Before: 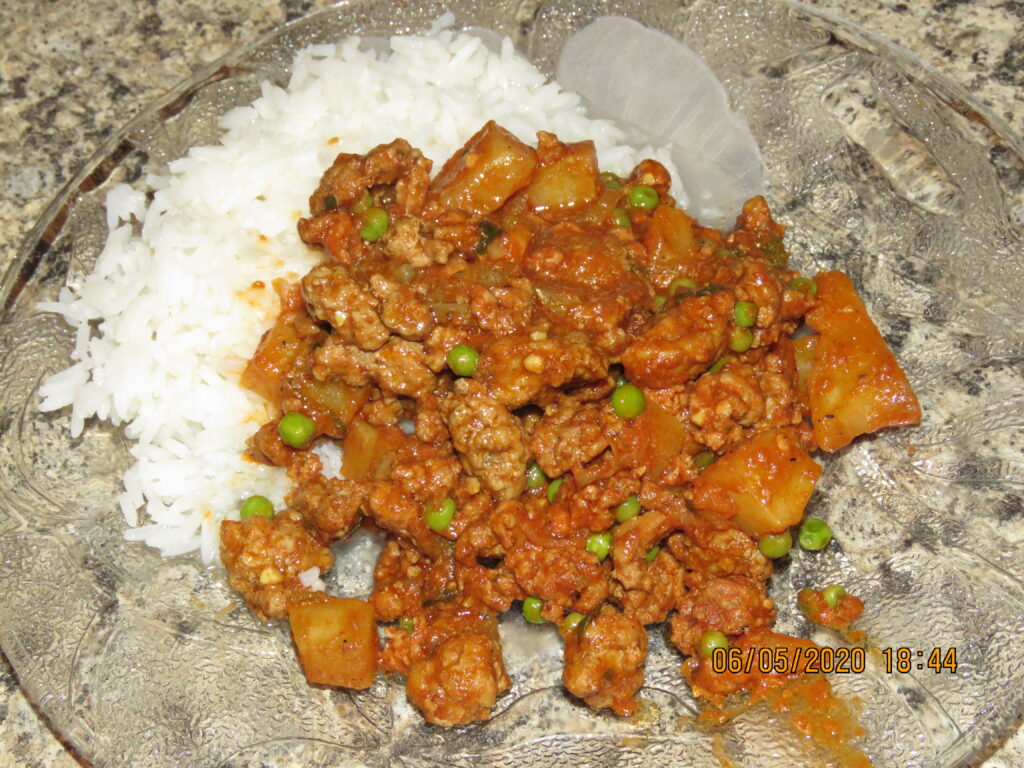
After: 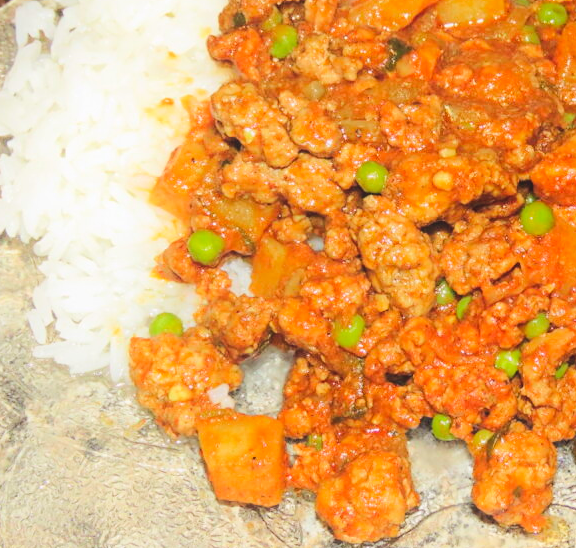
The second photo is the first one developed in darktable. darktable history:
crop: left 8.966%, top 23.852%, right 34.699%, bottom 4.703%
contrast equalizer: y [[0.439, 0.44, 0.442, 0.457, 0.493, 0.498], [0.5 ×6], [0.5 ×6], [0 ×6], [0 ×6]]
tone curve: curves: ch0 [(0, 0.026) (0.146, 0.158) (0.272, 0.34) (0.453, 0.627) (0.687, 0.829) (1, 1)], color space Lab, linked channels, preserve colors none
